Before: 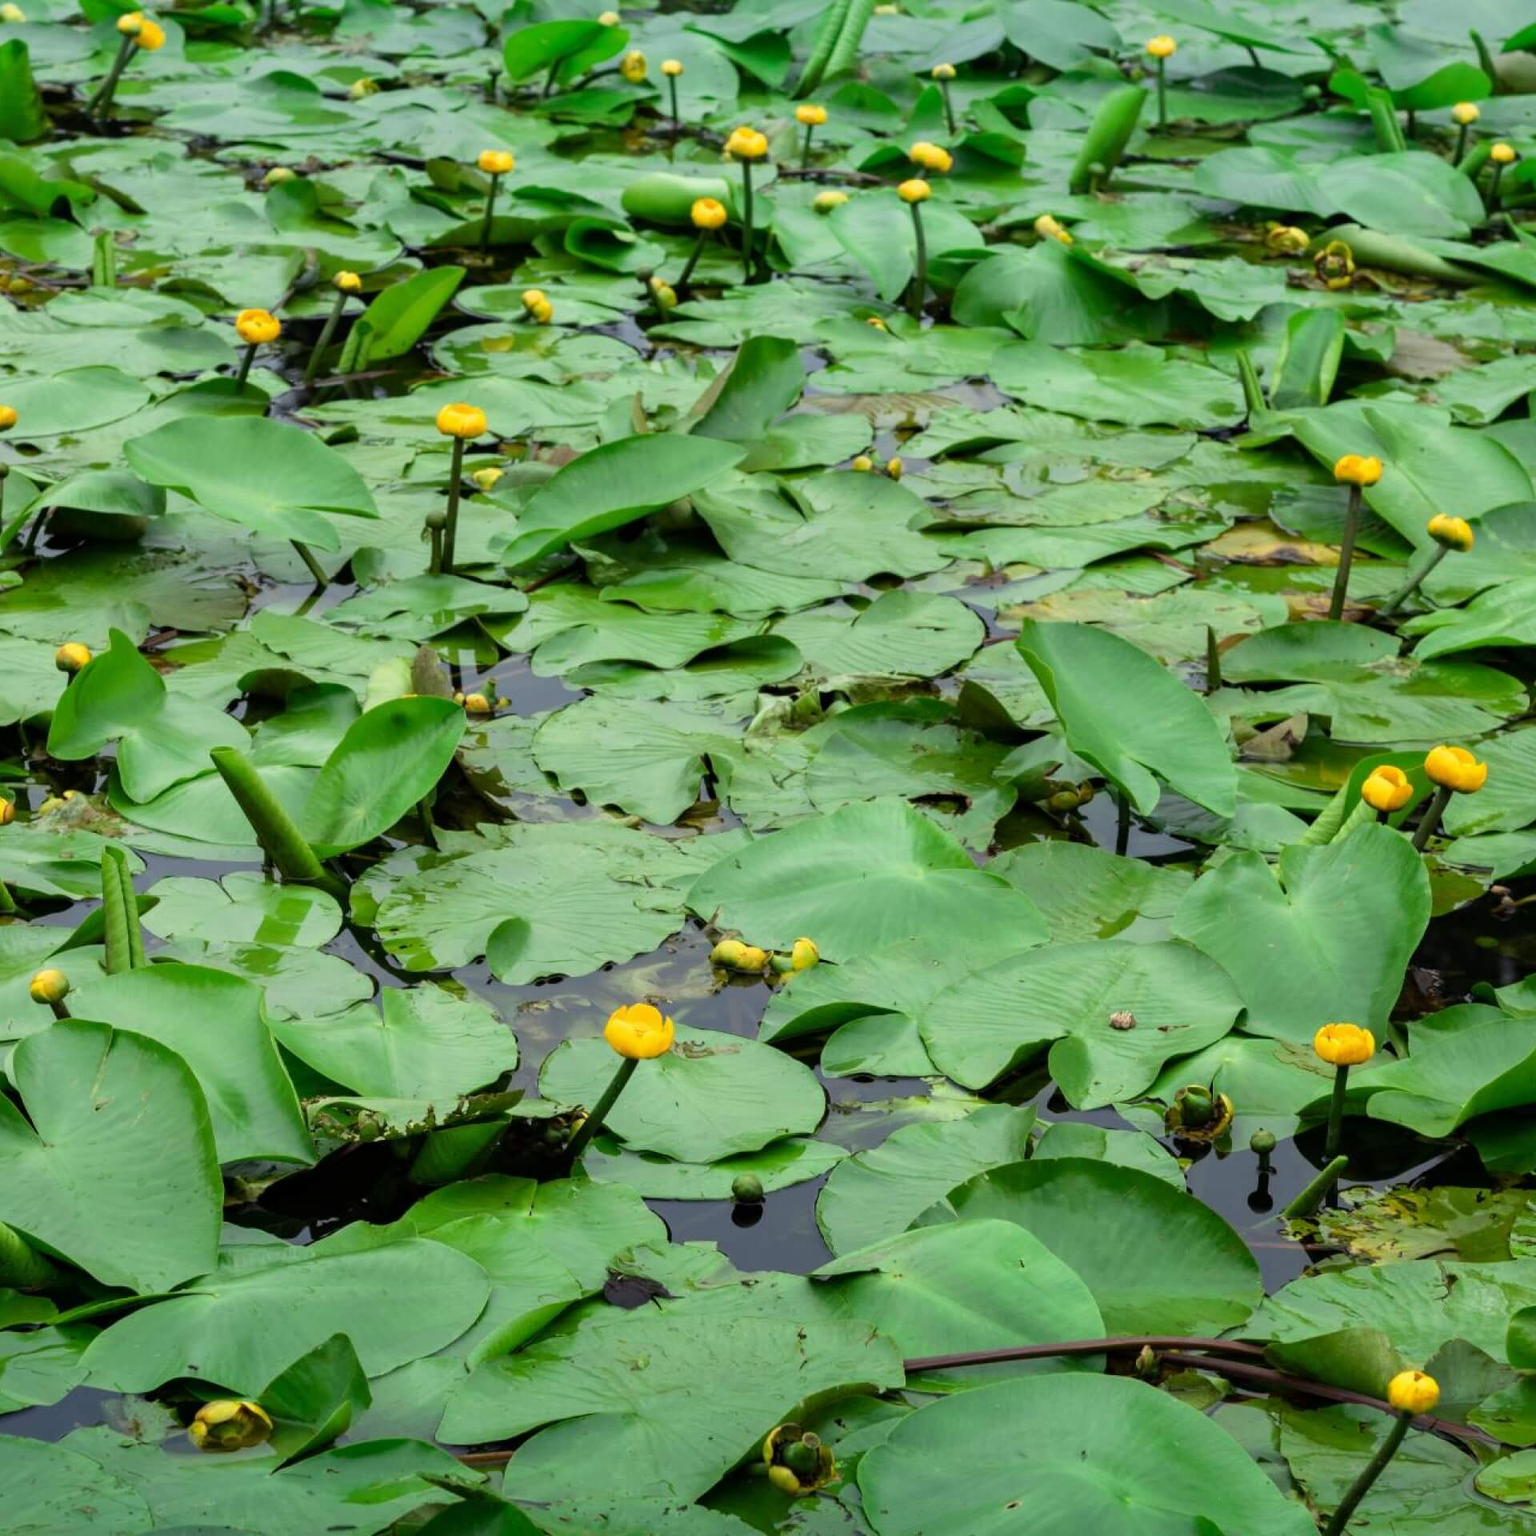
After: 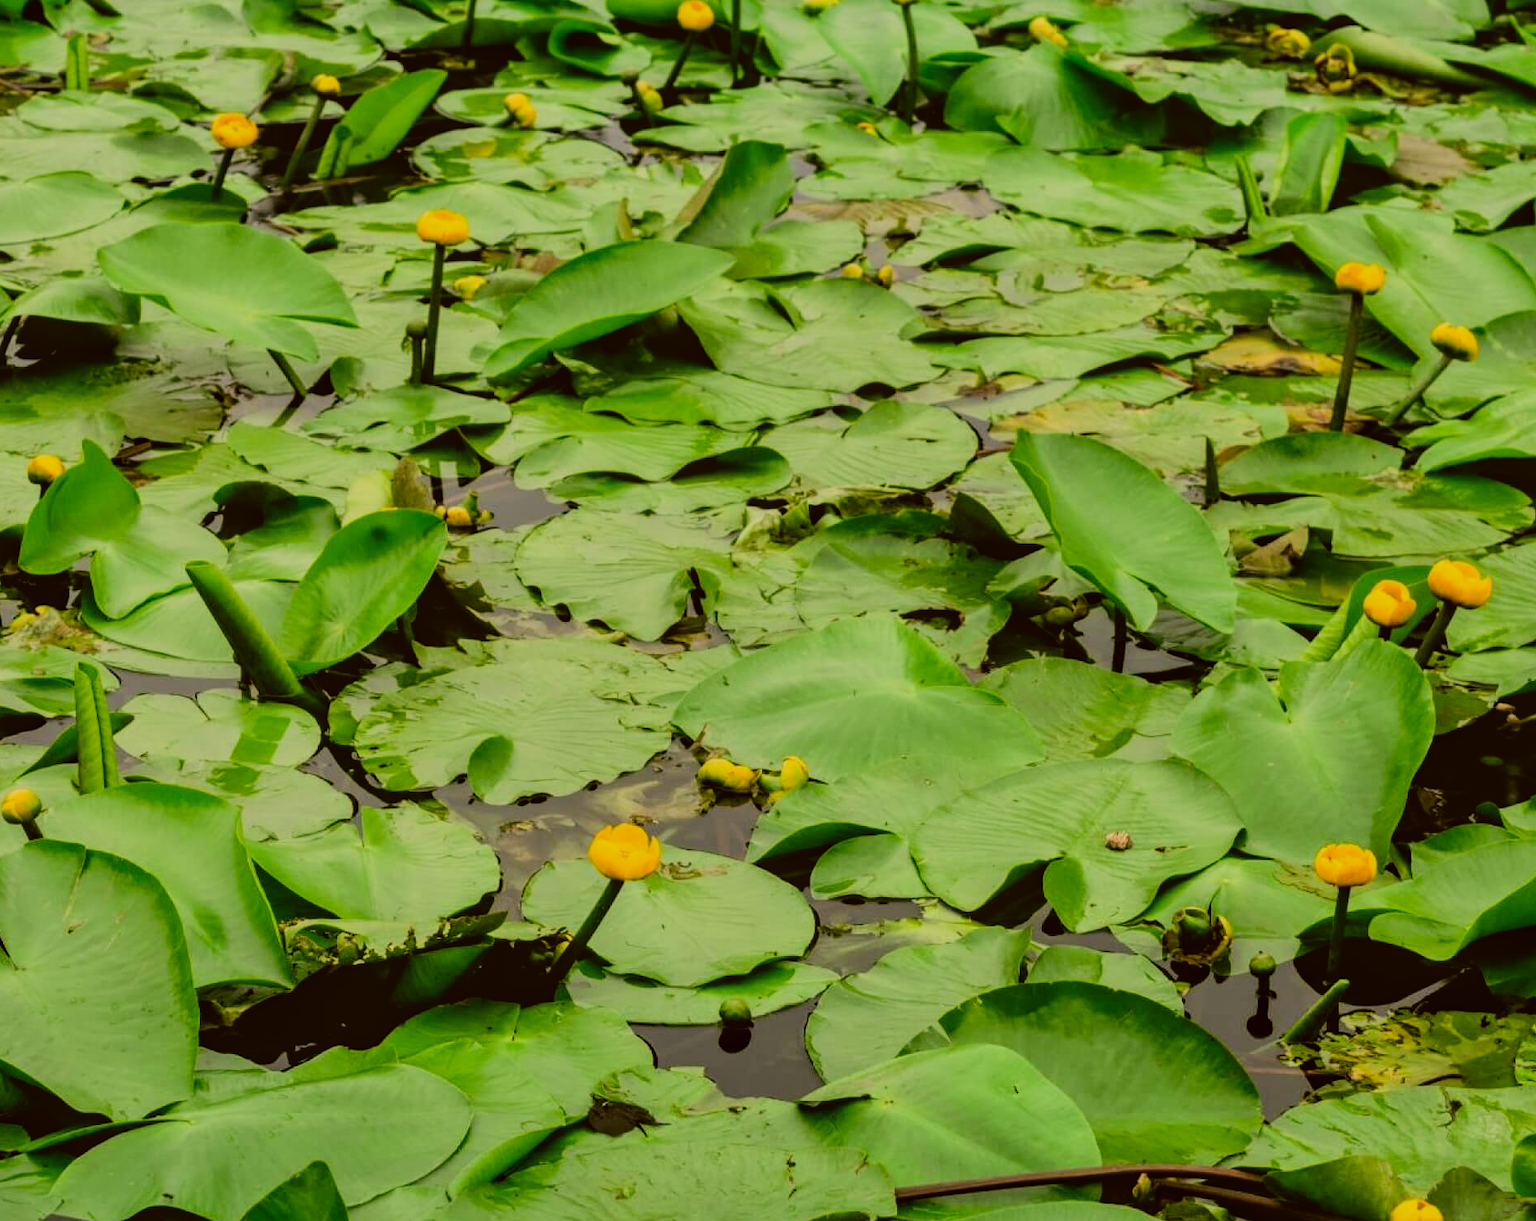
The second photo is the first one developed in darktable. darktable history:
shadows and highlights: low approximation 0.01, soften with gaussian
contrast brightness saturation: contrast 0.148, brightness -0.005, saturation 0.103
local contrast: detail 109%
crop and rotate: left 1.917%, top 12.926%, right 0.305%, bottom 9.286%
color correction: highlights a* 8.63, highlights b* 14.9, shadows a* -0.471, shadows b* 26.53
filmic rgb: black relative exposure -6.96 EV, white relative exposure 5.61 EV, hardness 2.85, color science v6 (2022)
